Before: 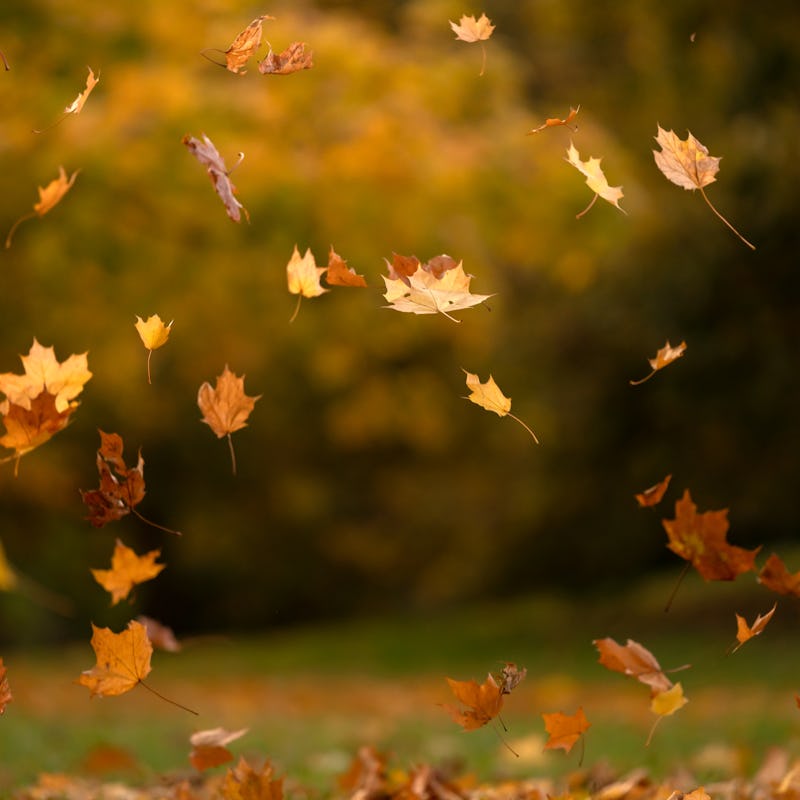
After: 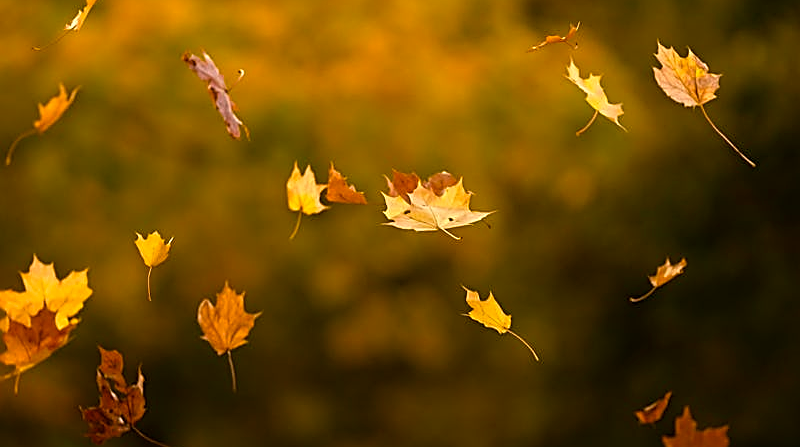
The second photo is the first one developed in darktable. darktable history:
sharpen: amount 1.011
crop and rotate: top 10.437%, bottom 33.573%
color balance rgb: perceptual saturation grading › global saturation 19.615%, global vibrance 20%
